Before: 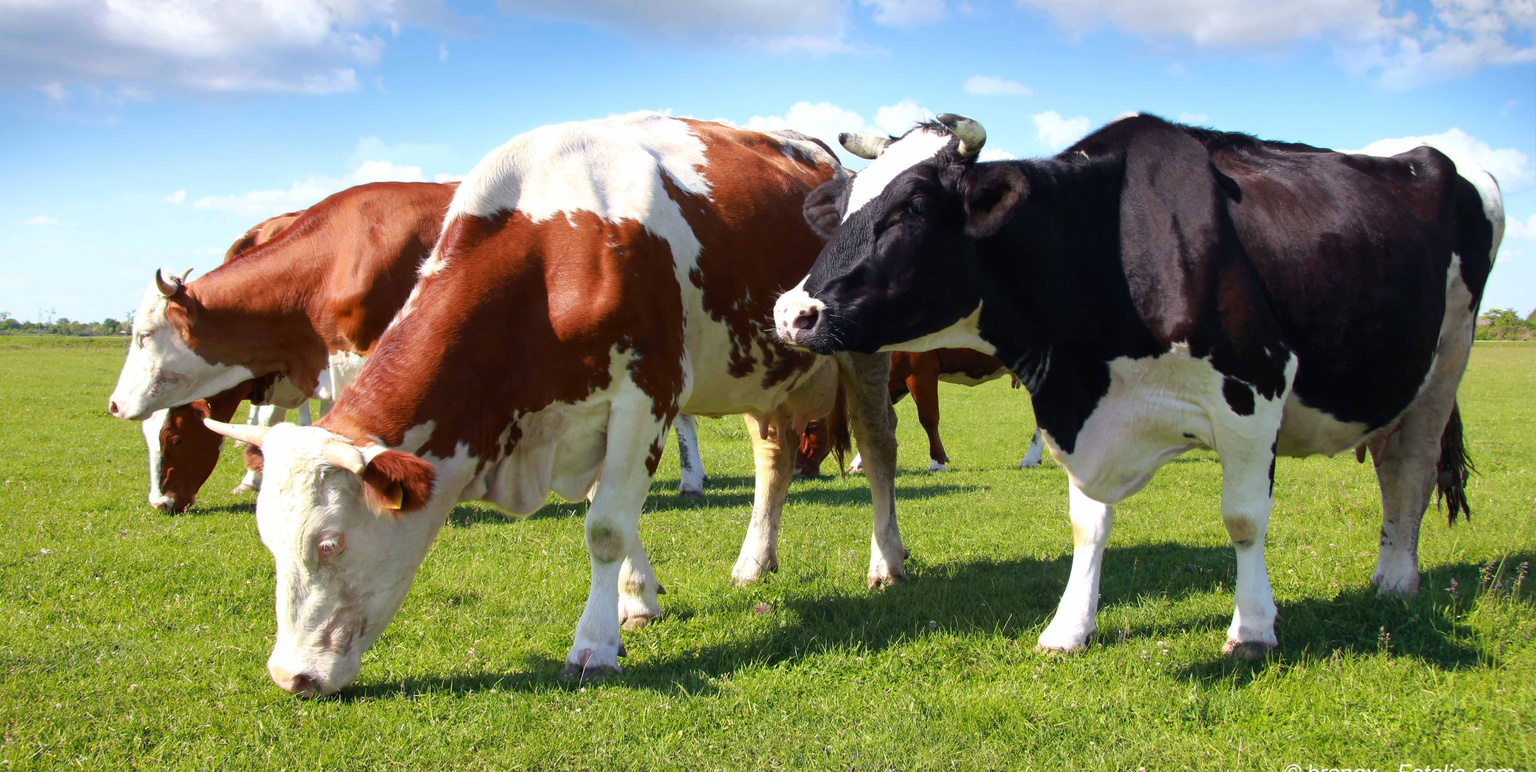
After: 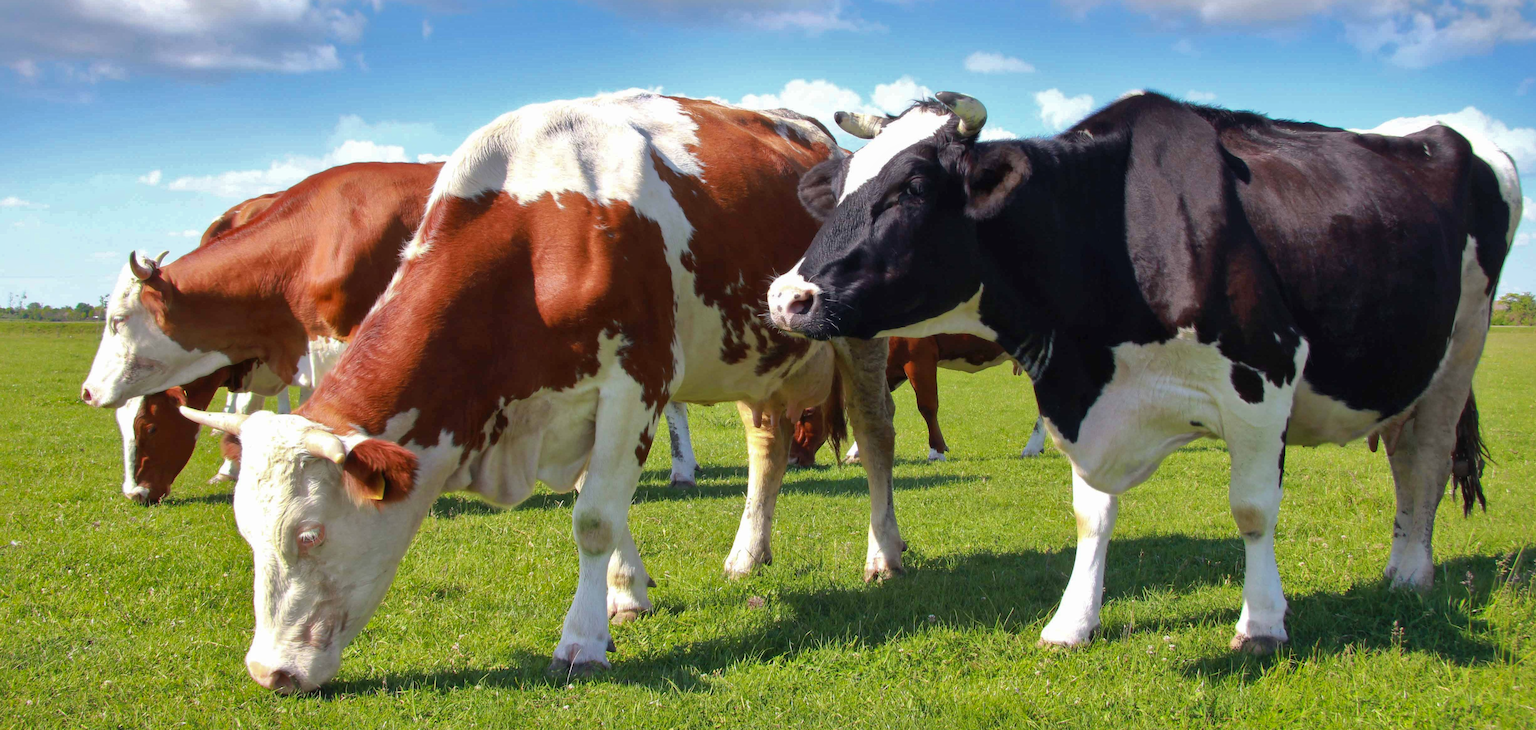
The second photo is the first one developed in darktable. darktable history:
shadows and highlights: shadows 40, highlights -60
crop: left 1.964%, top 3.251%, right 1.122%, bottom 4.933%
